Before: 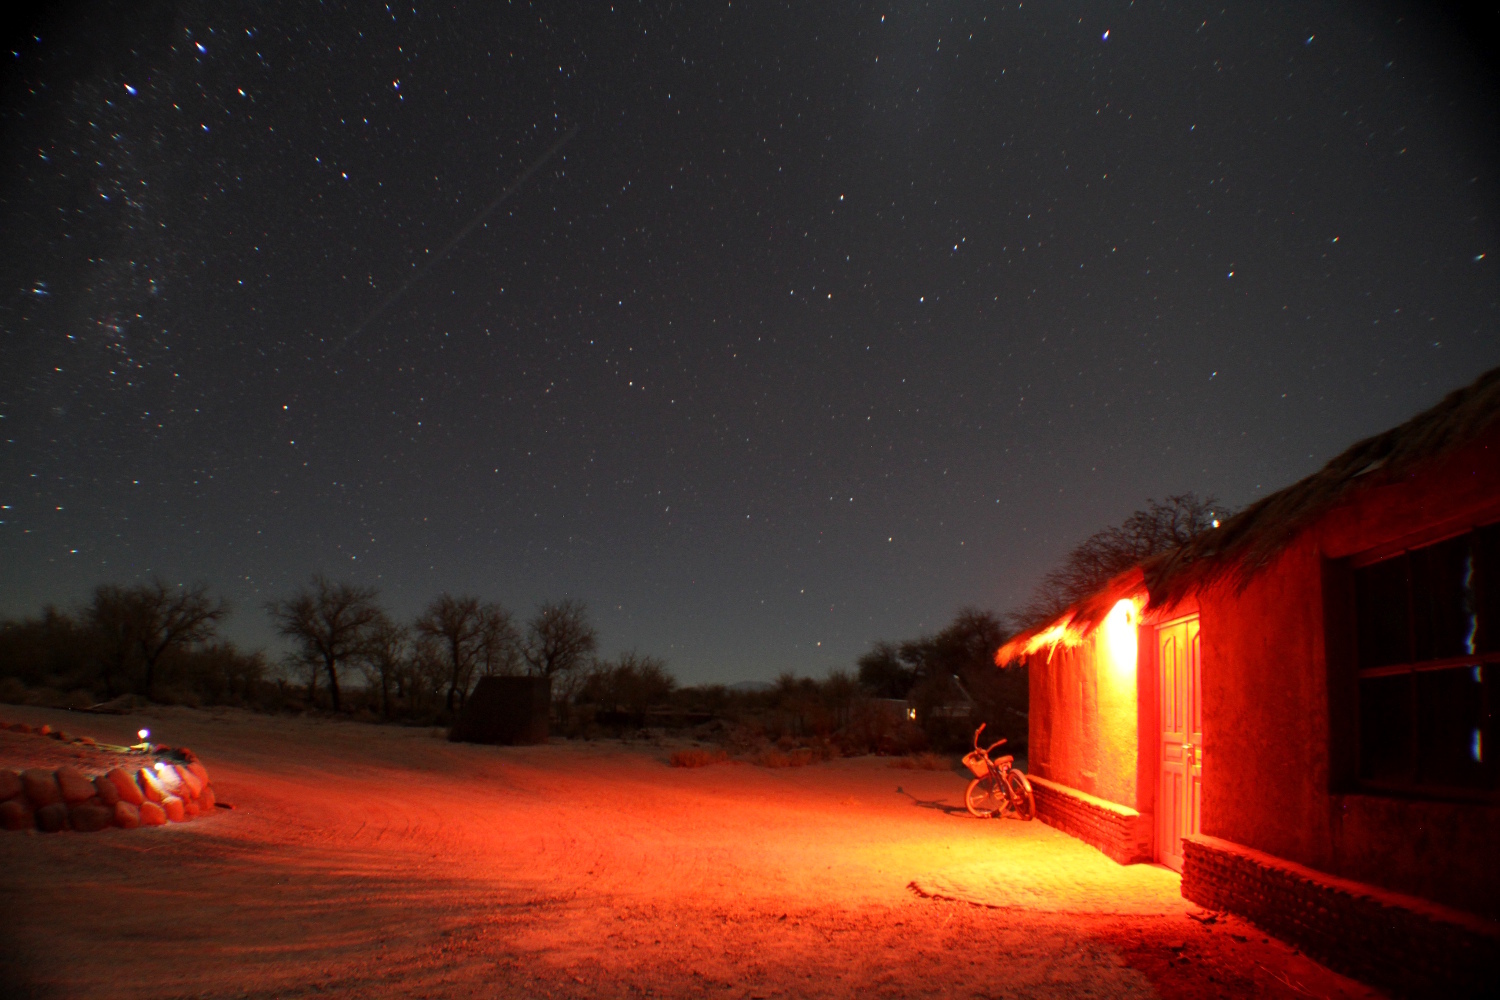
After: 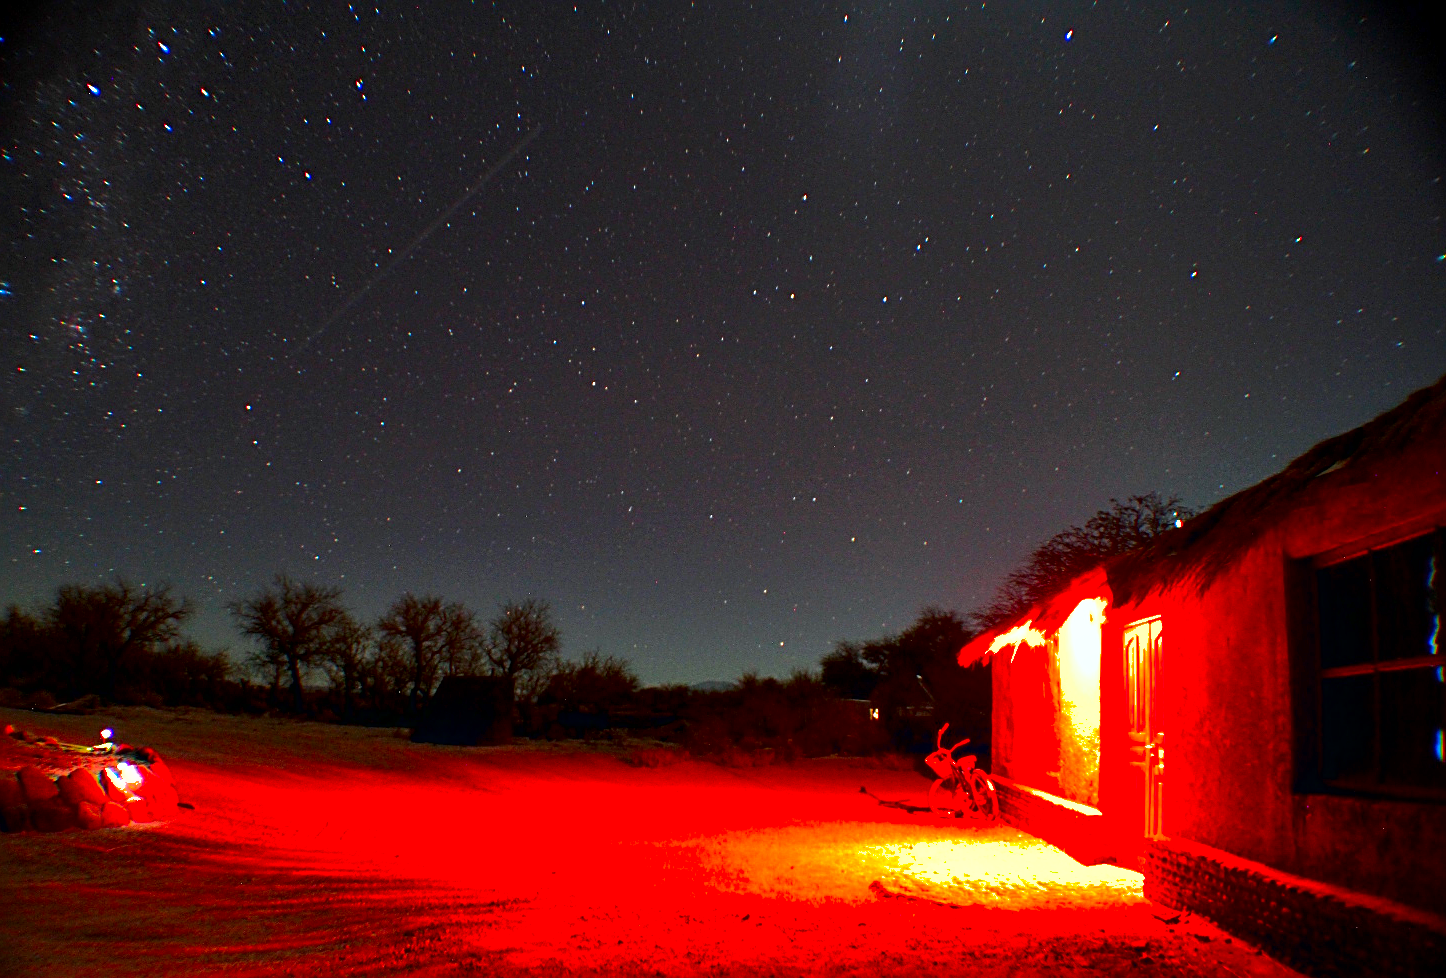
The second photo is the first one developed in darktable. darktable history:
exposure: compensate highlight preservation false
sharpen: radius 2.714, amount 0.663
shadows and highlights: shadows -18.57, highlights -73.56
crop and rotate: left 2.503%, right 1.078%, bottom 2.146%
color calibration: illuminant same as pipeline (D50), adaptation none (bypass), x 0.333, y 0.334, temperature 5006.07 K
contrast equalizer: y [[0.6 ×6], [0.55 ×6], [0 ×6], [0 ×6], [0 ×6]]
color correction: highlights b* -0.046, saturation 1.85
